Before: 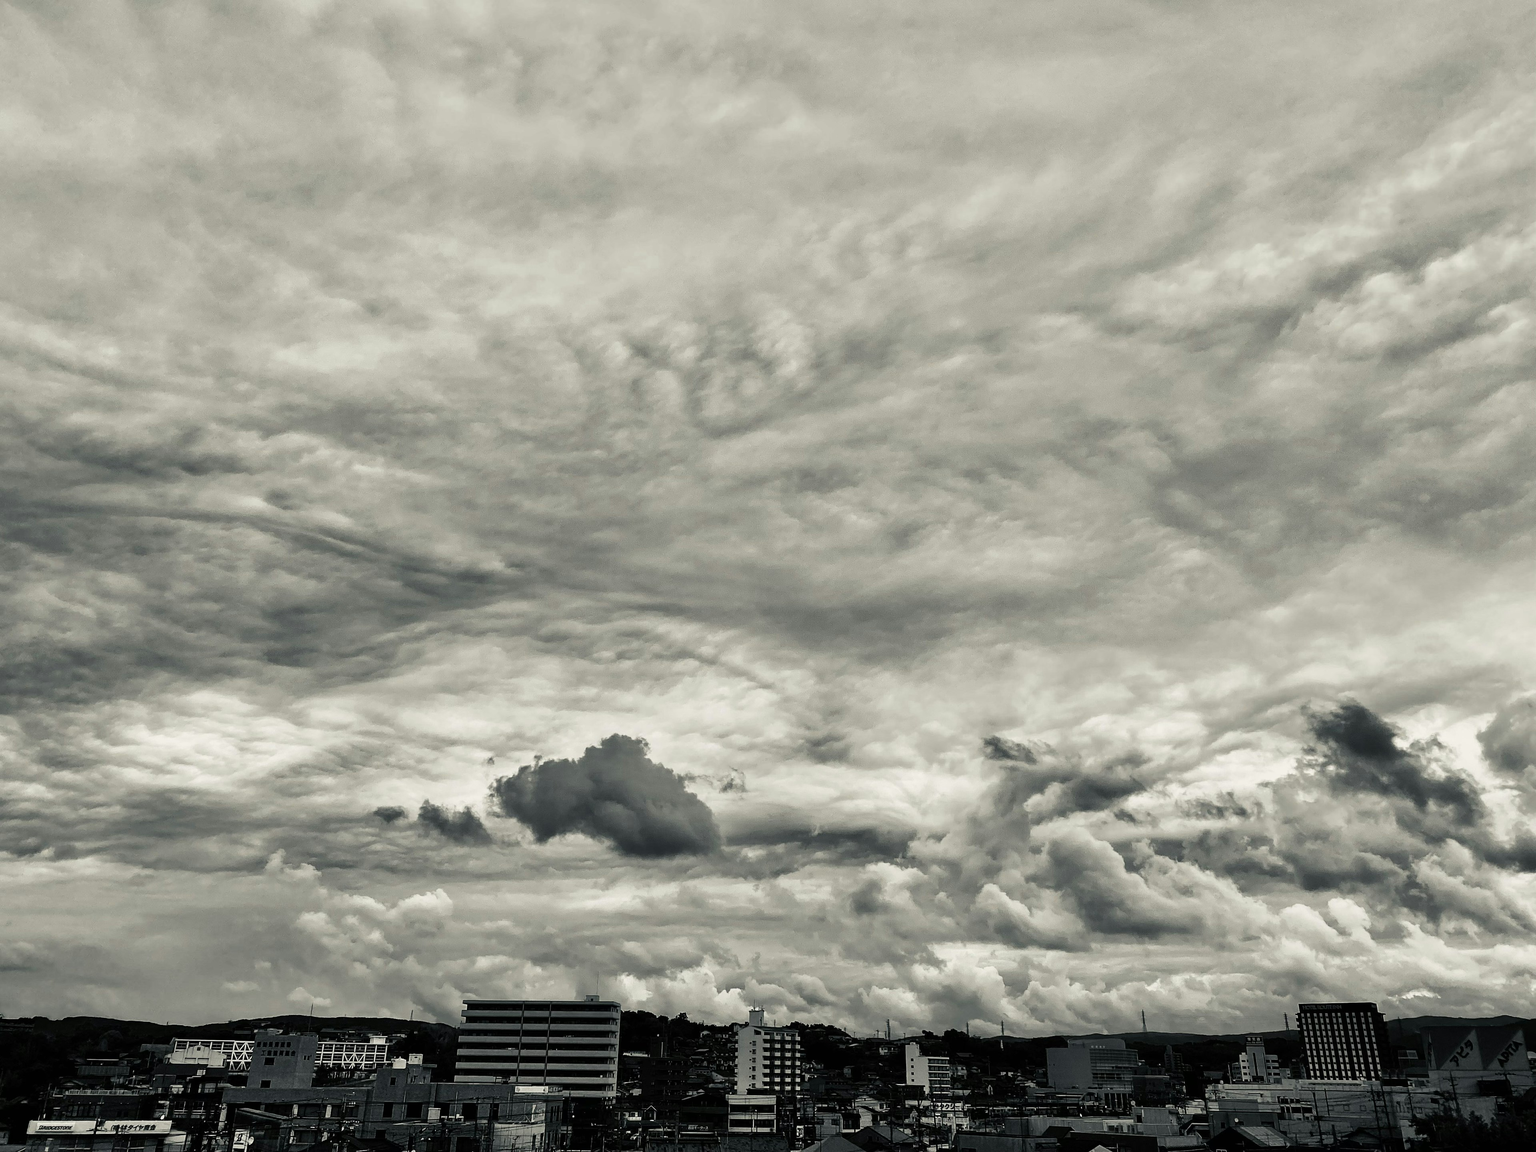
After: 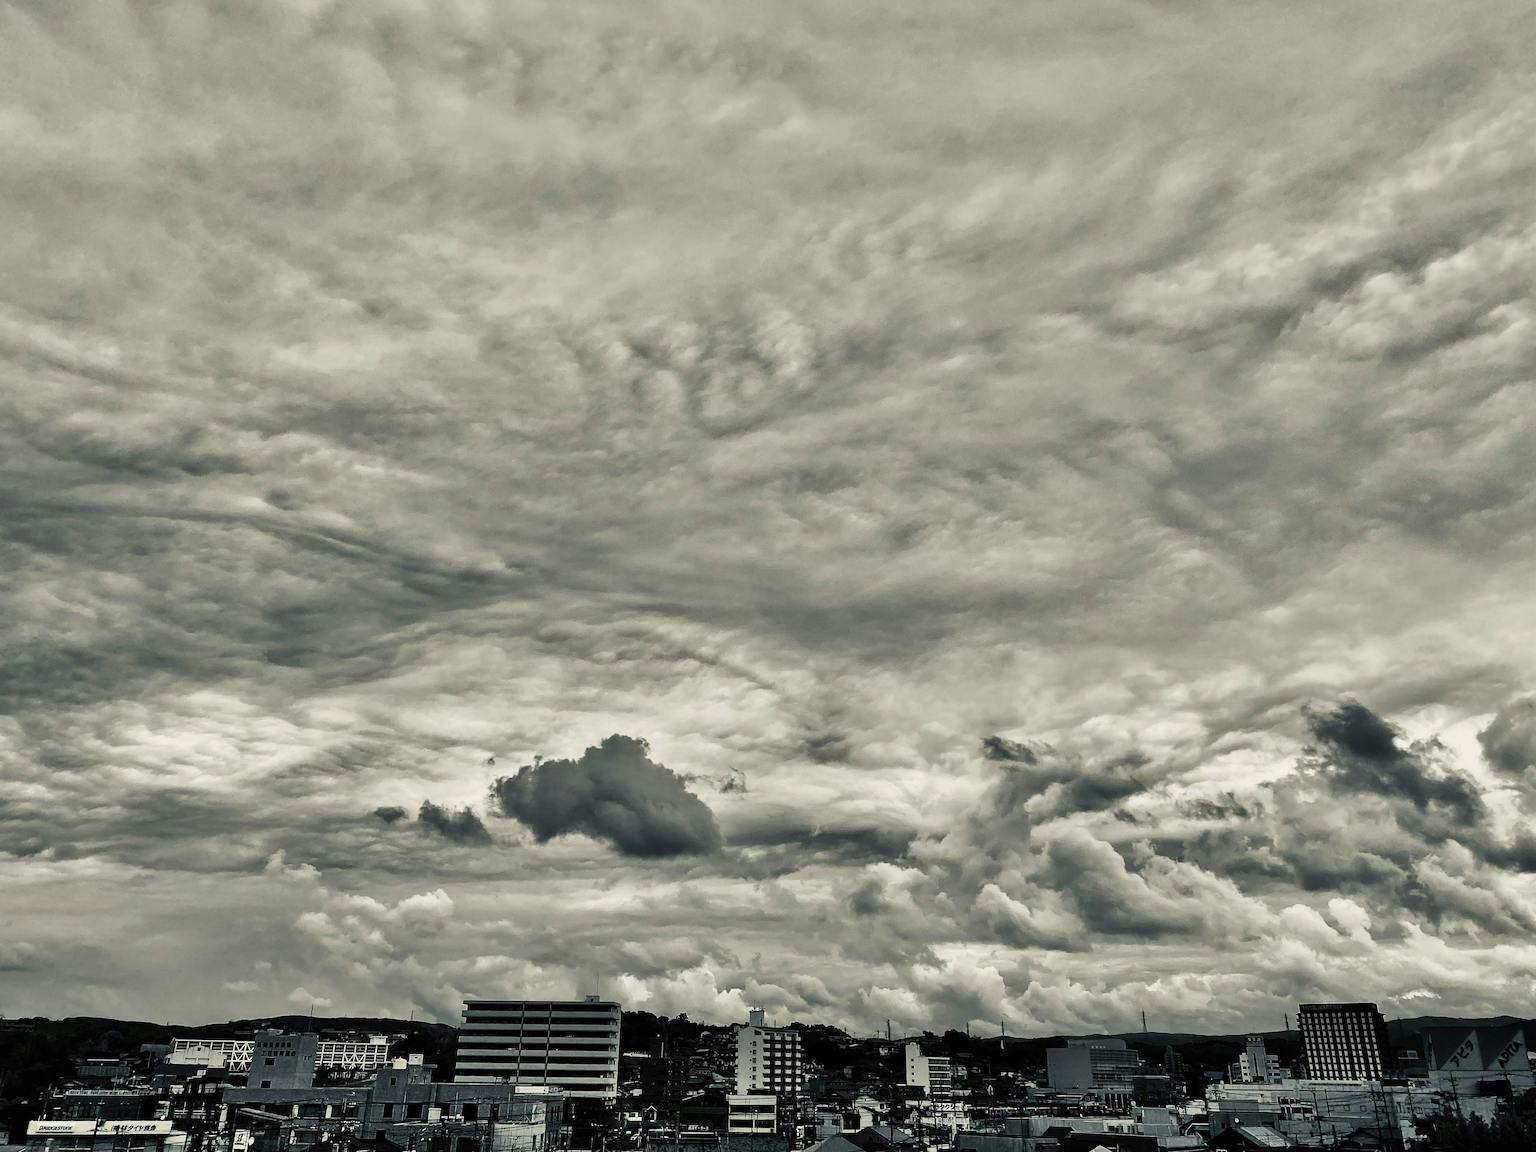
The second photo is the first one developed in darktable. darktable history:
contrast equalizer: y [[0.5 ×6], [0.5 ×6], [0.5, 0.5, 0.501, 0.545, 0.707, 0.863], [0 ×6], [0 ×6]]
color balance rgb: perceptual saturation grading › global saturation 20%, global vibrance 20%
shadows and highlights: low approximation 0.01, soften with gaussian
